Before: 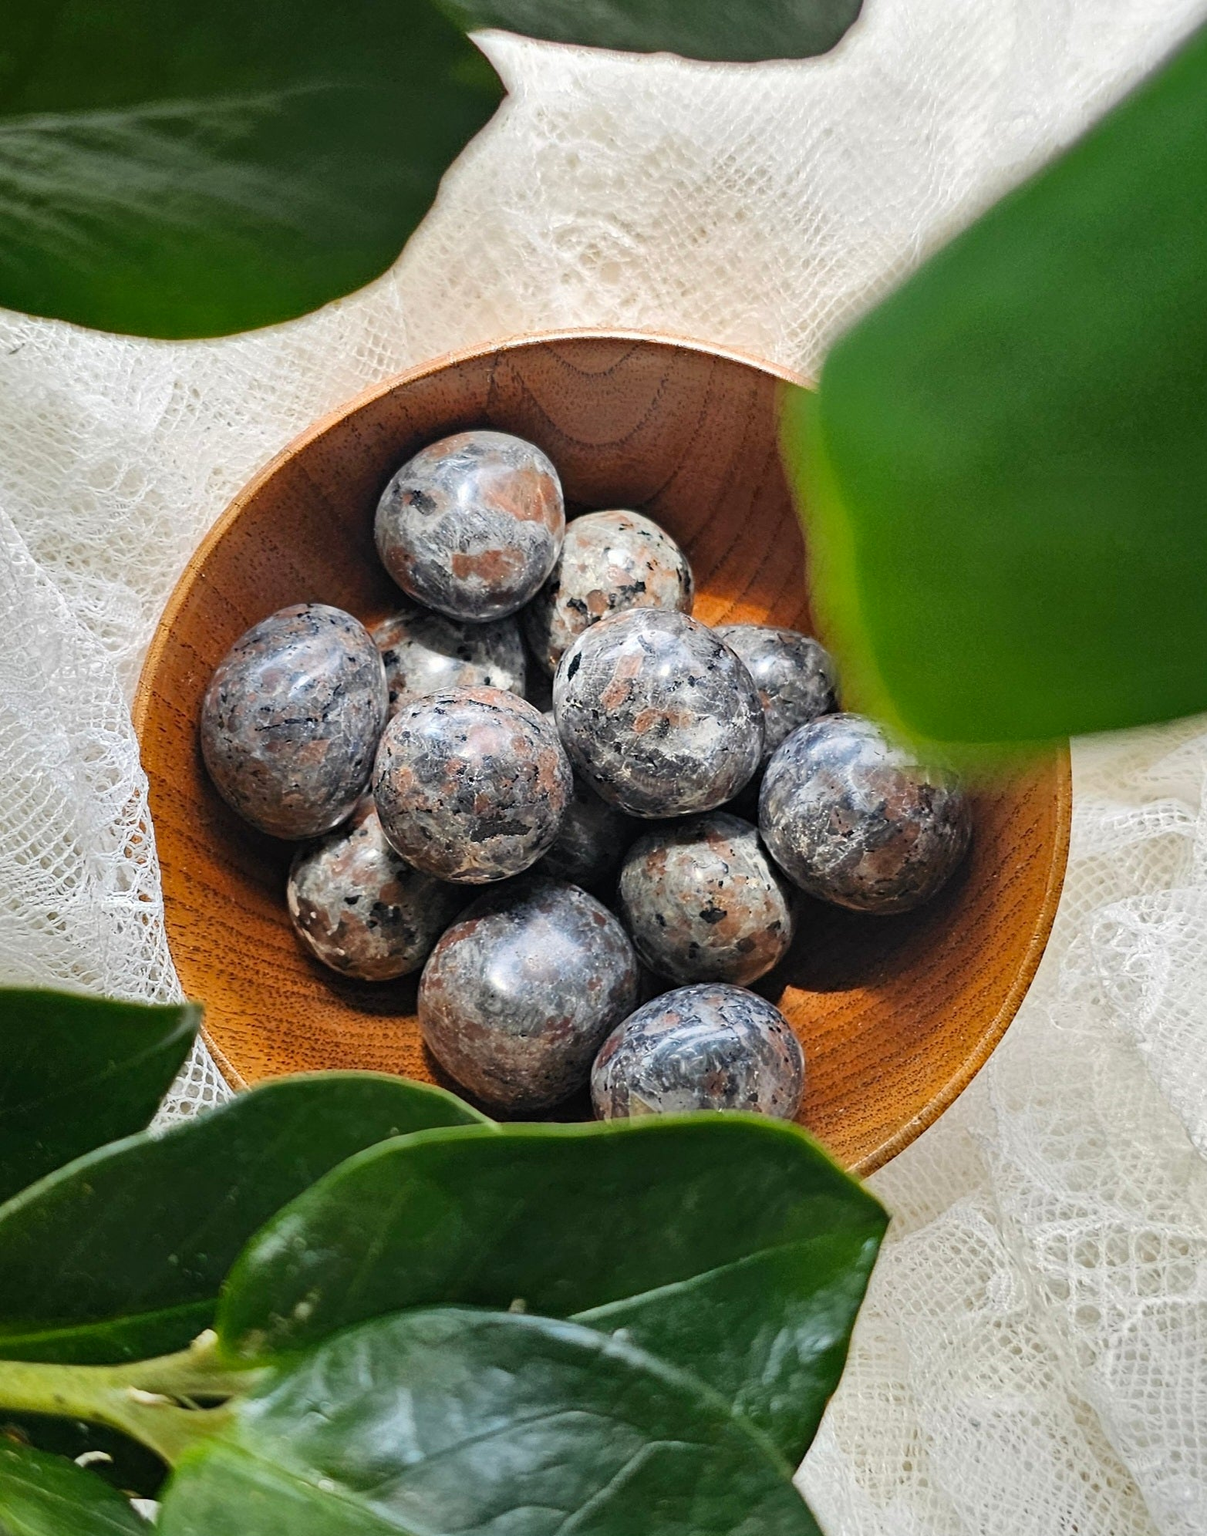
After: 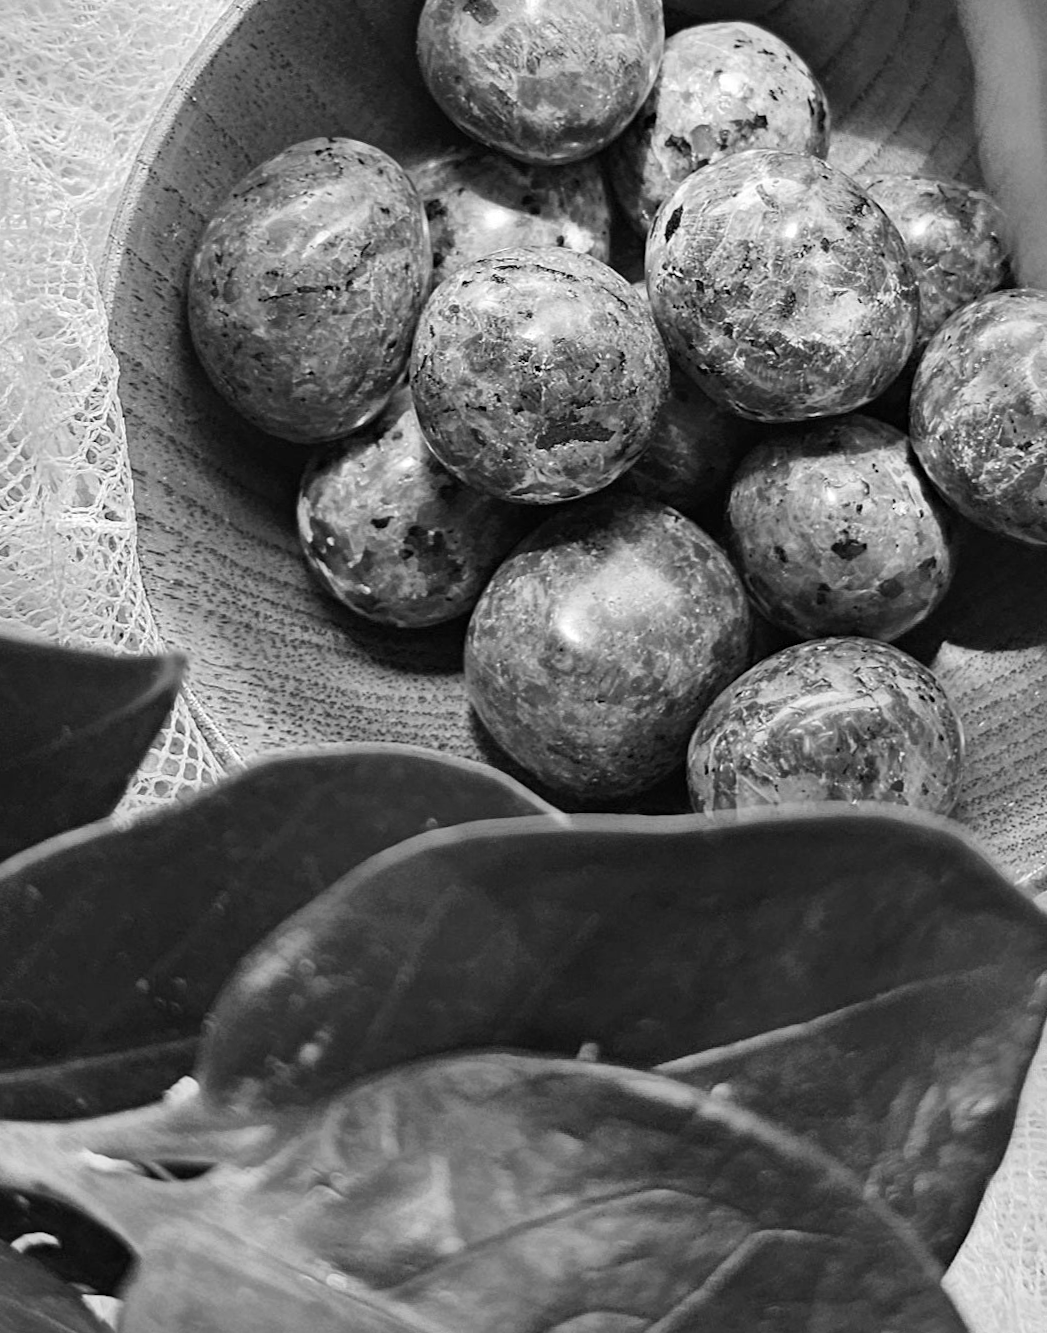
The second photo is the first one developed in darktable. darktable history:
crop and rotate: angle -0.82°, left 3.85%, top 31.828%, right 27.992%
color balance rgb: perceptual saturation grading › global saturation 20%, perceptual saturation grading › highlights -25%, perceptual saturation grading › shadows 25%
monochrome: on, module defaults
color zones: curves: ch0 [(0, 0.6) (0.129, 0.585) (0.193, 0.596) (0.429, 0.5) (0.571, 0.5) (0.714, 0.5) (0.857, 0.5) (1, 0.6)]; ch1 [(0, 0.453) (0.112, 0.245) (0.213, 0.252) (0.429, 0.233) (0.571, 0.231) (0.683, 0.242) (0.857, 0.296) (1, 0.453)]
